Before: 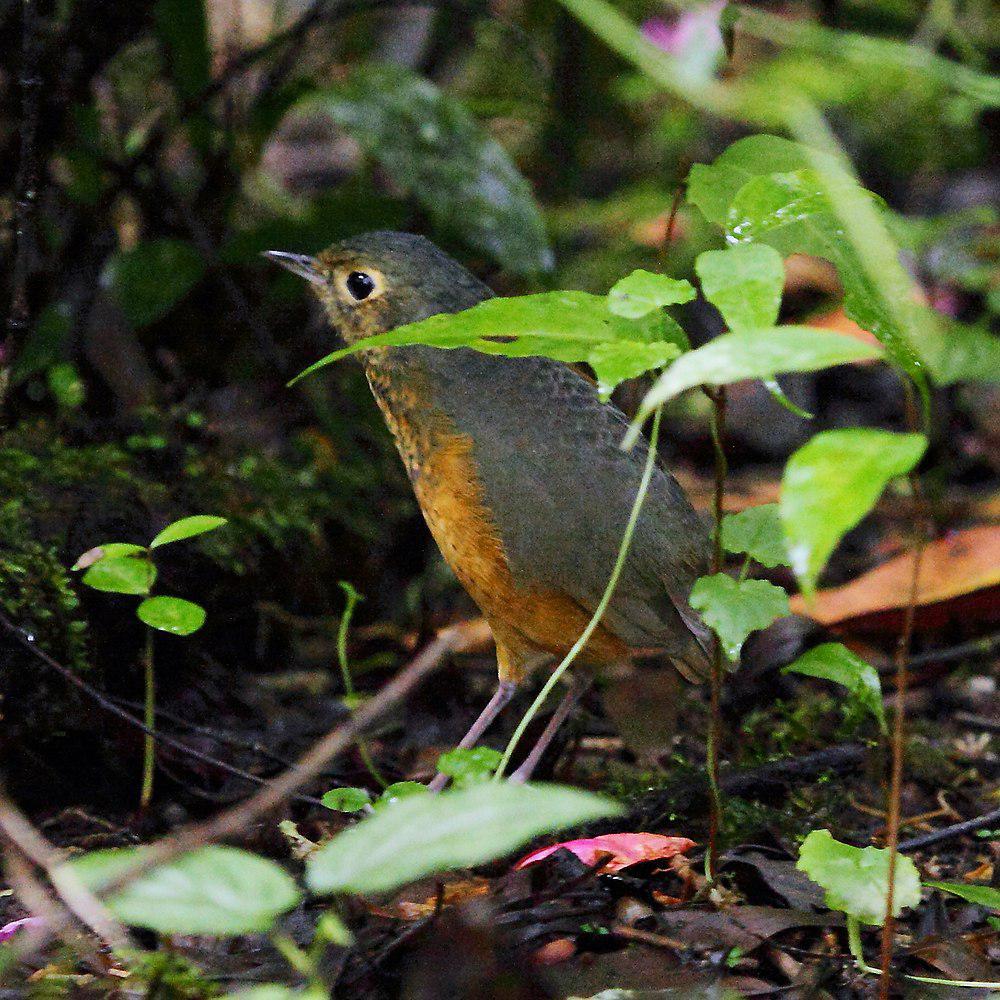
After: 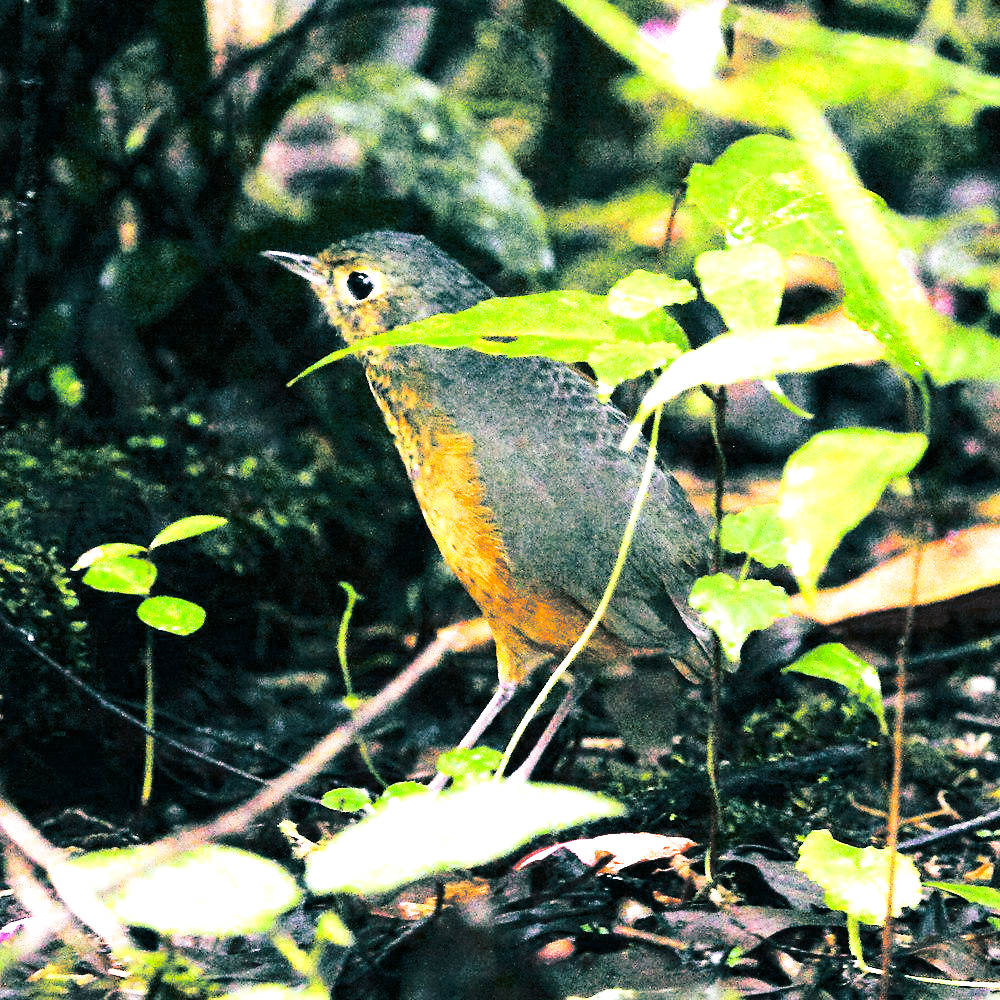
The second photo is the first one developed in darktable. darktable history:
split-toning: shadows › hue 186.43°, highlights › hue 49.29°, compress 30.29%
exposure: black level correction 0, exposure 1.625 EV, compensate exposure bias true, compensate highlight preservation false
contrast brightness saturation: contrast 0.28
tone curve: curves: ch0 [(0, 0.003) (0.117, 0.101) (0.257, 0.246) (0.408, 0.432) (0.611, 0.653) (0.824, 0.846) (1, 1)]; ch1 [(0, 0) (0.227, 0.197) (0.405, 0.421) (0.501, 0.501) (0.522, 0.53) (0.563, 0.572) (0.589, 0.611) (0.699, 0.709) (0.976, 0.992)]; ch2 [(0, 0) (0.208, 0.176) (0.377, 0.38) (0.5, 0.5) (0.537, 0.534) (0.571, 0.576) (0.681, 0.746) (1, 1)], color space Lab, independent channels, preserve colors none
